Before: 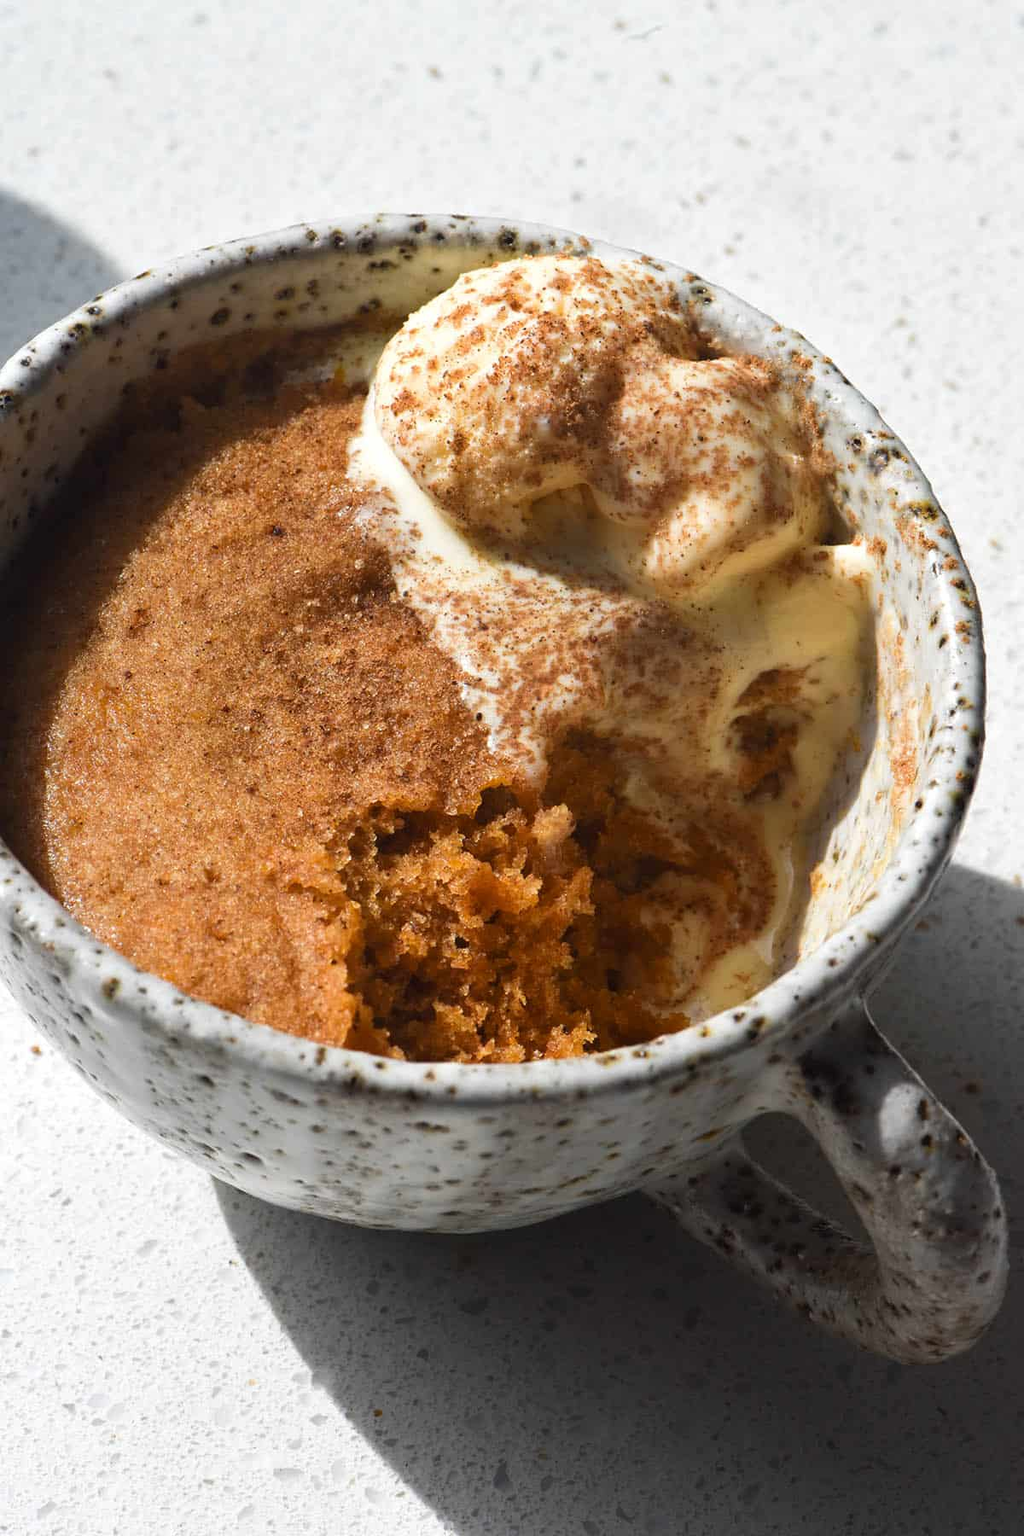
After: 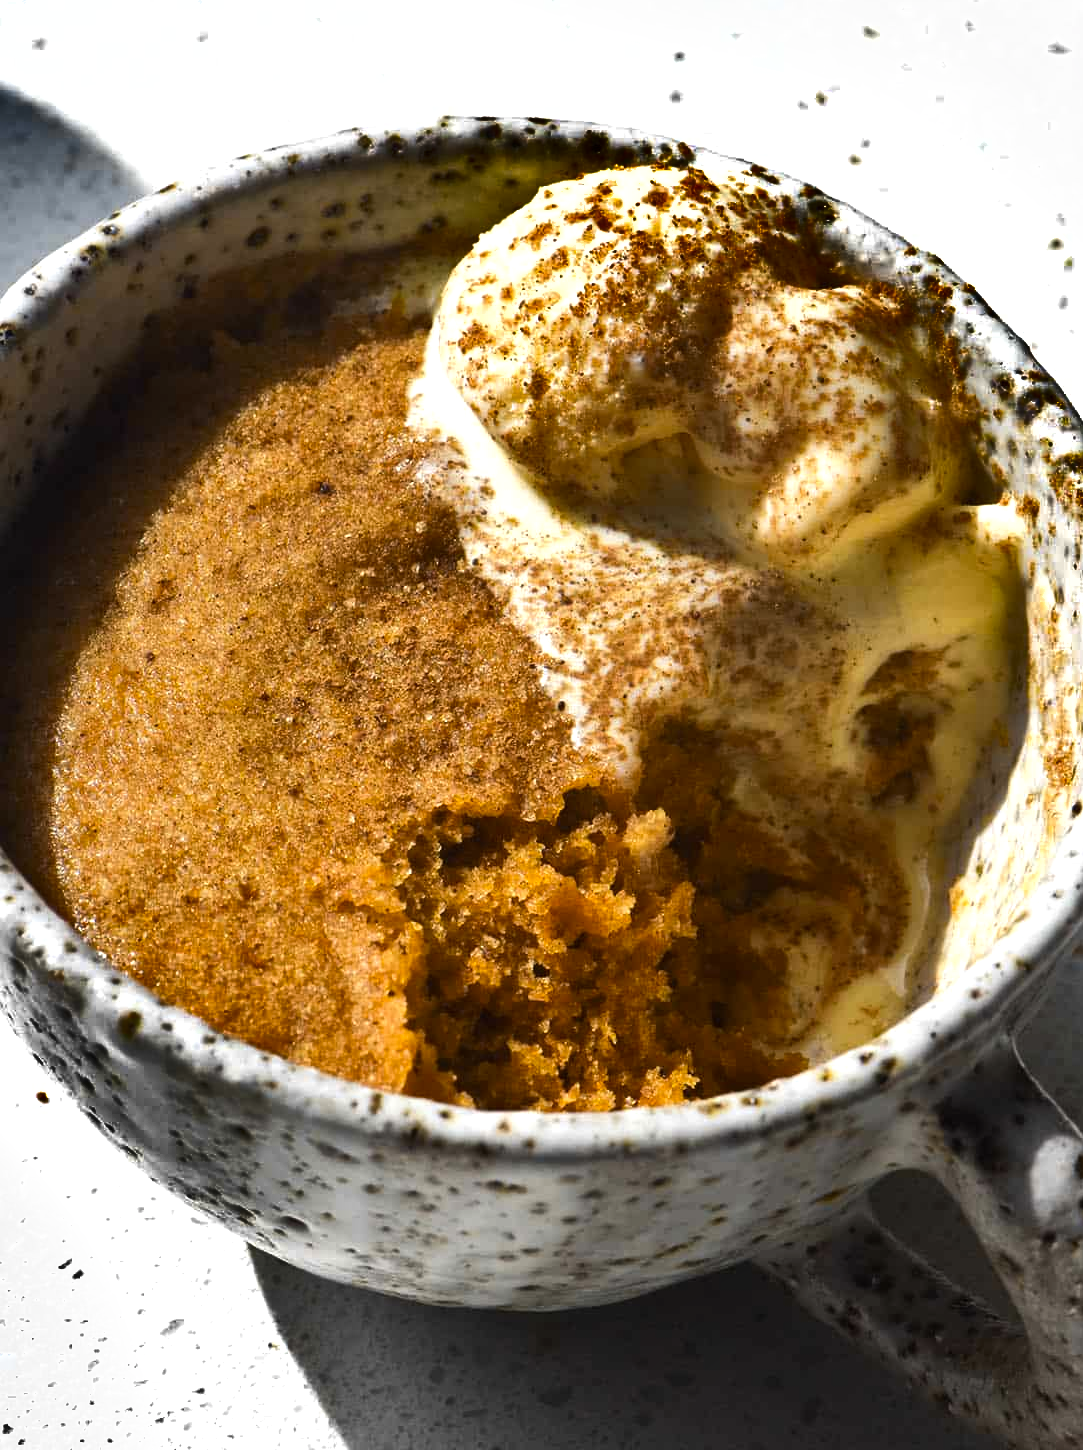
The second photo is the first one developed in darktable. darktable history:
color contrast: green-magenta contrast 0.85, blue-yellow contrast 1.25, unbound 0
shadows and highlights: shadows 20.91, highlights -82.73, soften with gaussian
tone equalizer: -8 EV -0.417 EV, -7 EV -0.389 EV, -6 EV -0.333 EV, -5 EV -0.222 EV, -3 EV 0.222 EV, -2 EV 0.333 EV, -1 EV 0.389 EV, +0 EV 0.417 EV, edges refinement/feathering 500, mask exposure compensation -1.57 EV, preserve details no
crop: top 7.49%, right 9.717%, bottom 11.943%
